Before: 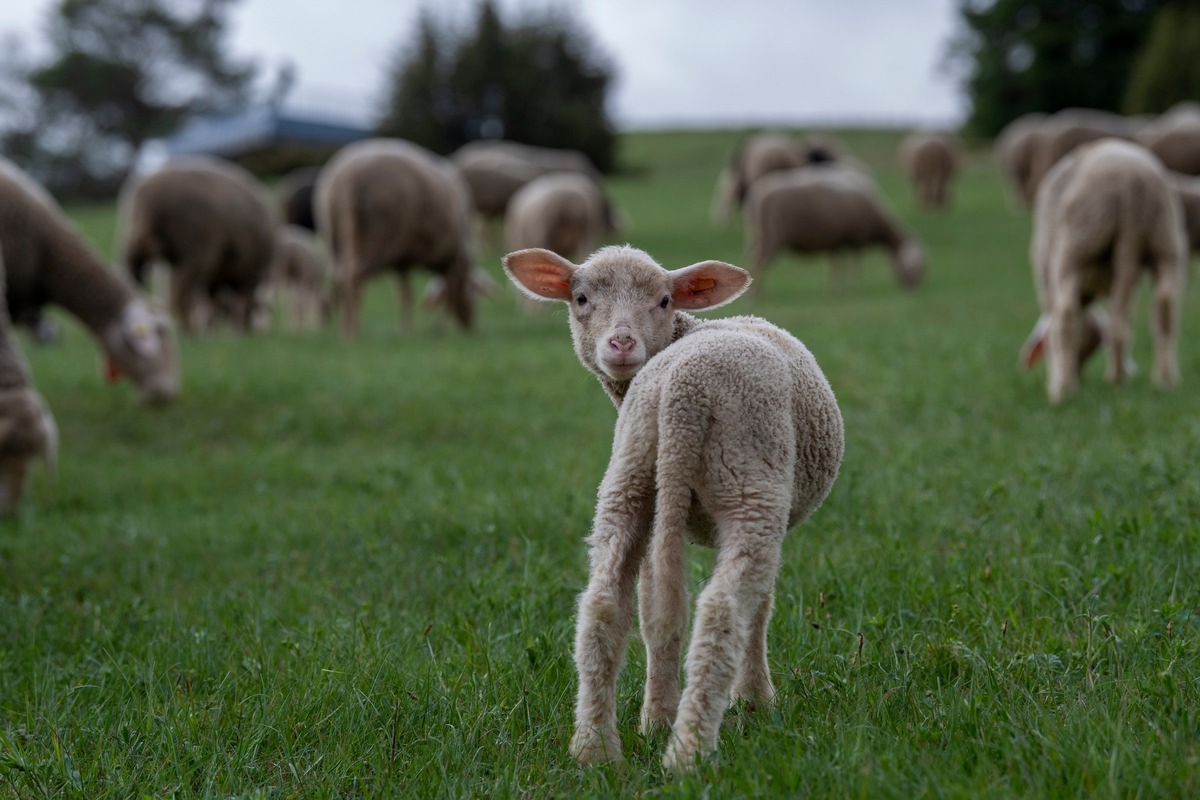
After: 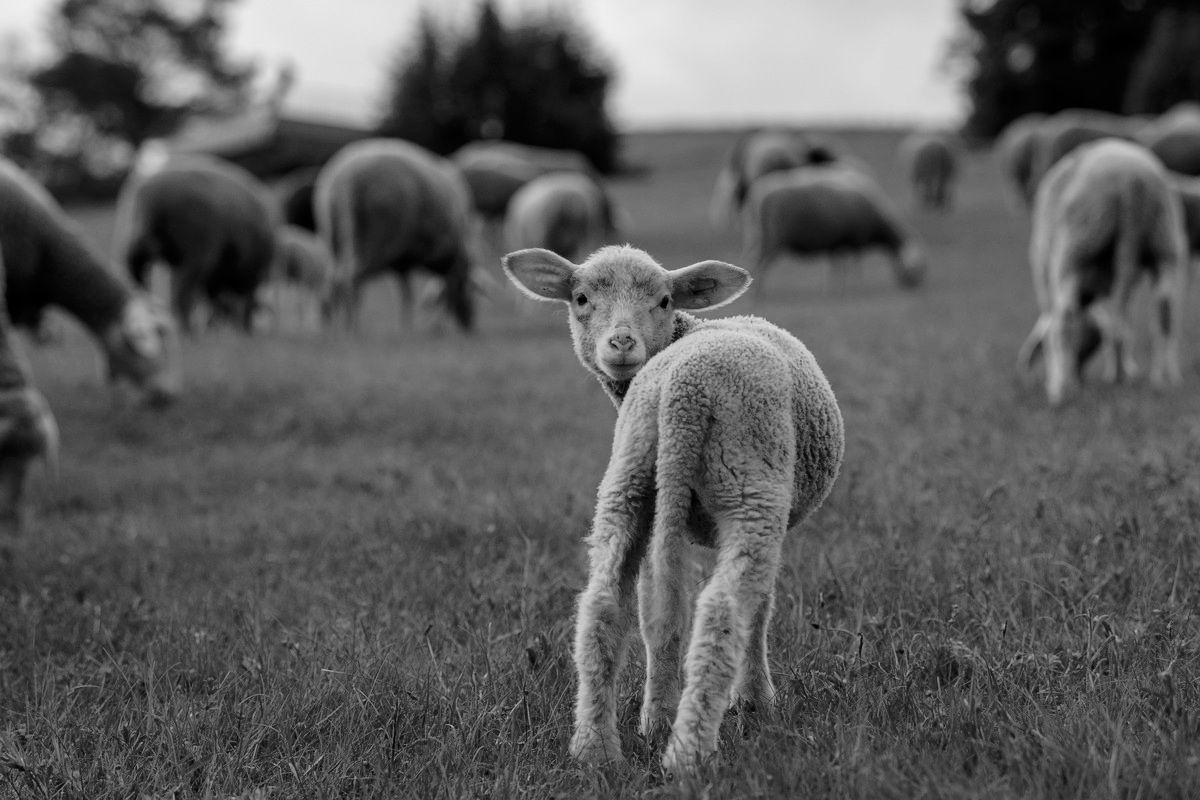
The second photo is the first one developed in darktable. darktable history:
tone curve: curves: ch0 [(0.003, 0) (0.066, 0.023) (0.149, 0.094) (0.264, 0.238) (0.395, 0.421) (0.517, 0.56) (0.688, 0.743) (0.813, 0.846) (1, 1)]; ch1 [(0, 0) (0.164, 0.115) (0.337, 0.332) (0.39, 0.398) (0.464, 0.461) (0.501, 0.5) (0.521, 0.535) (0.571, 0.588) (0.652, 0.681) (0.733, 0.749) (0.811, 0.796) (1, 1)]; ch2 [(0, 0) (0.337, 0.382) (0.464, 0.476) (0.501, 0.502) (0.527, 0.54) (0.556, 0.567) (0.6, 0.59) (0.687, 0.675) (1, 1)], color space Lab, independent channels, preserve colors none
monochrome: a 32, b 64, size 2.3, highlights 1
